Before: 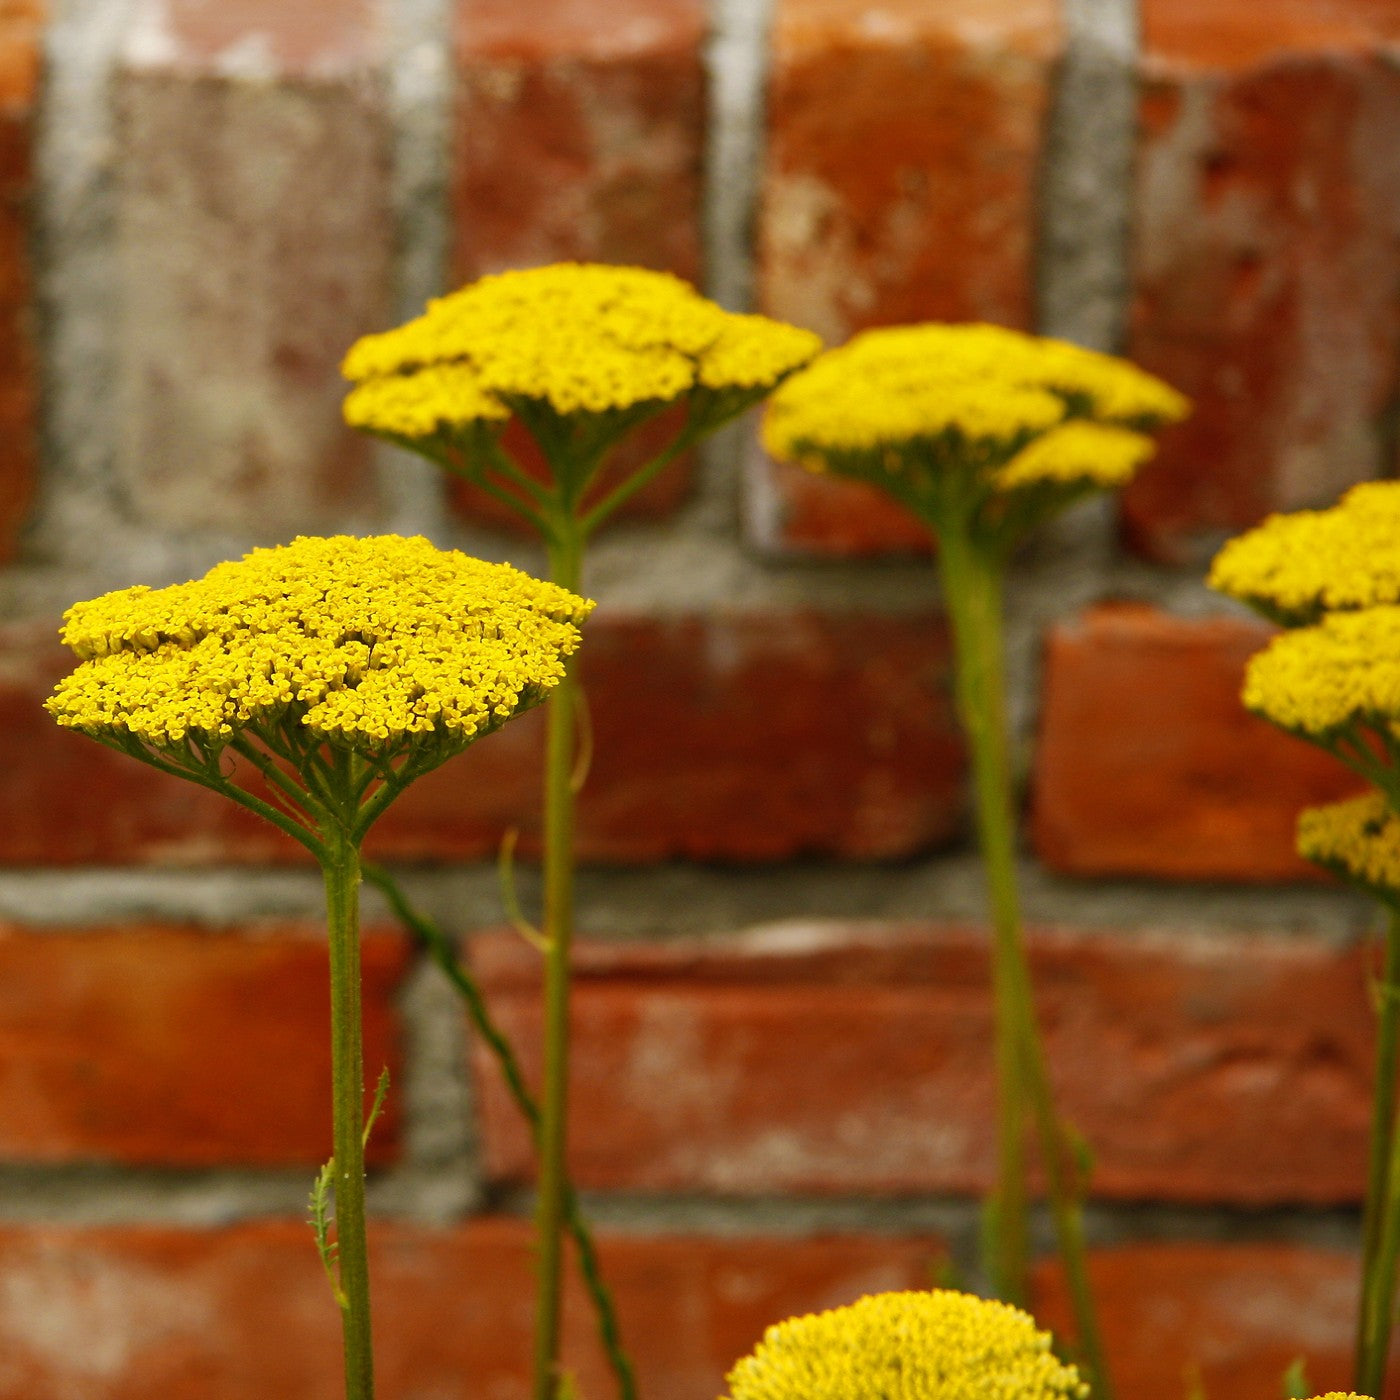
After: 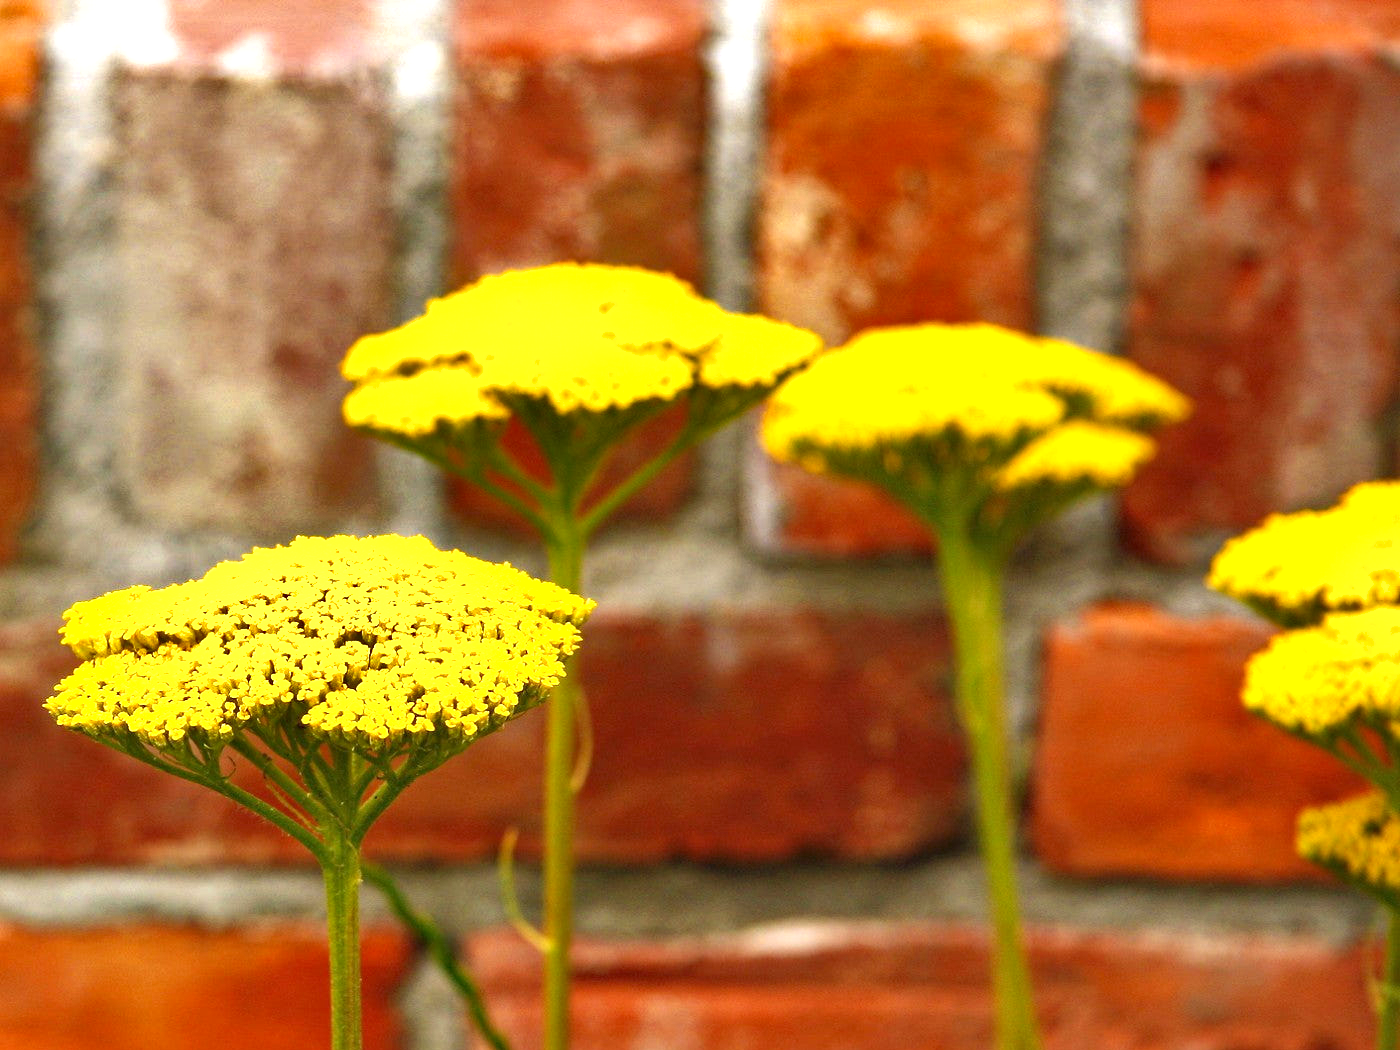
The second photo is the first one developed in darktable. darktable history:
shadows and highlights: shadows 52.41, soften with gaussian
exposure: black level correction 0, exposure 1.126 EV, compensate exposure bias true, compensate highlight preservation false
haze removal: compatibility mode true, adaptive false
crop: bottom 24.985%
